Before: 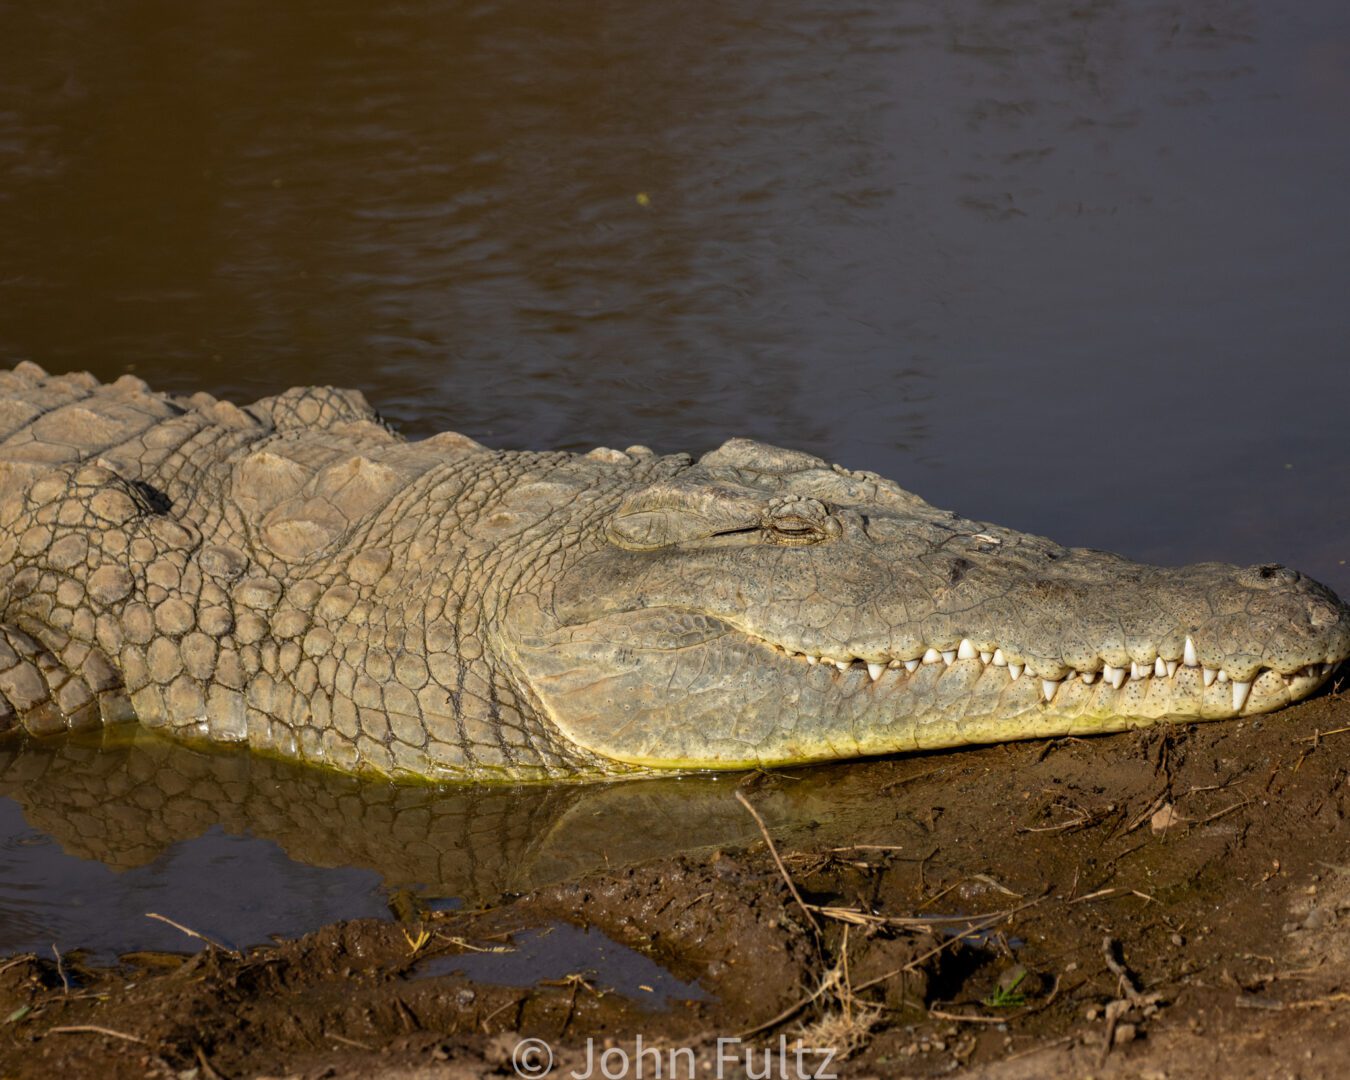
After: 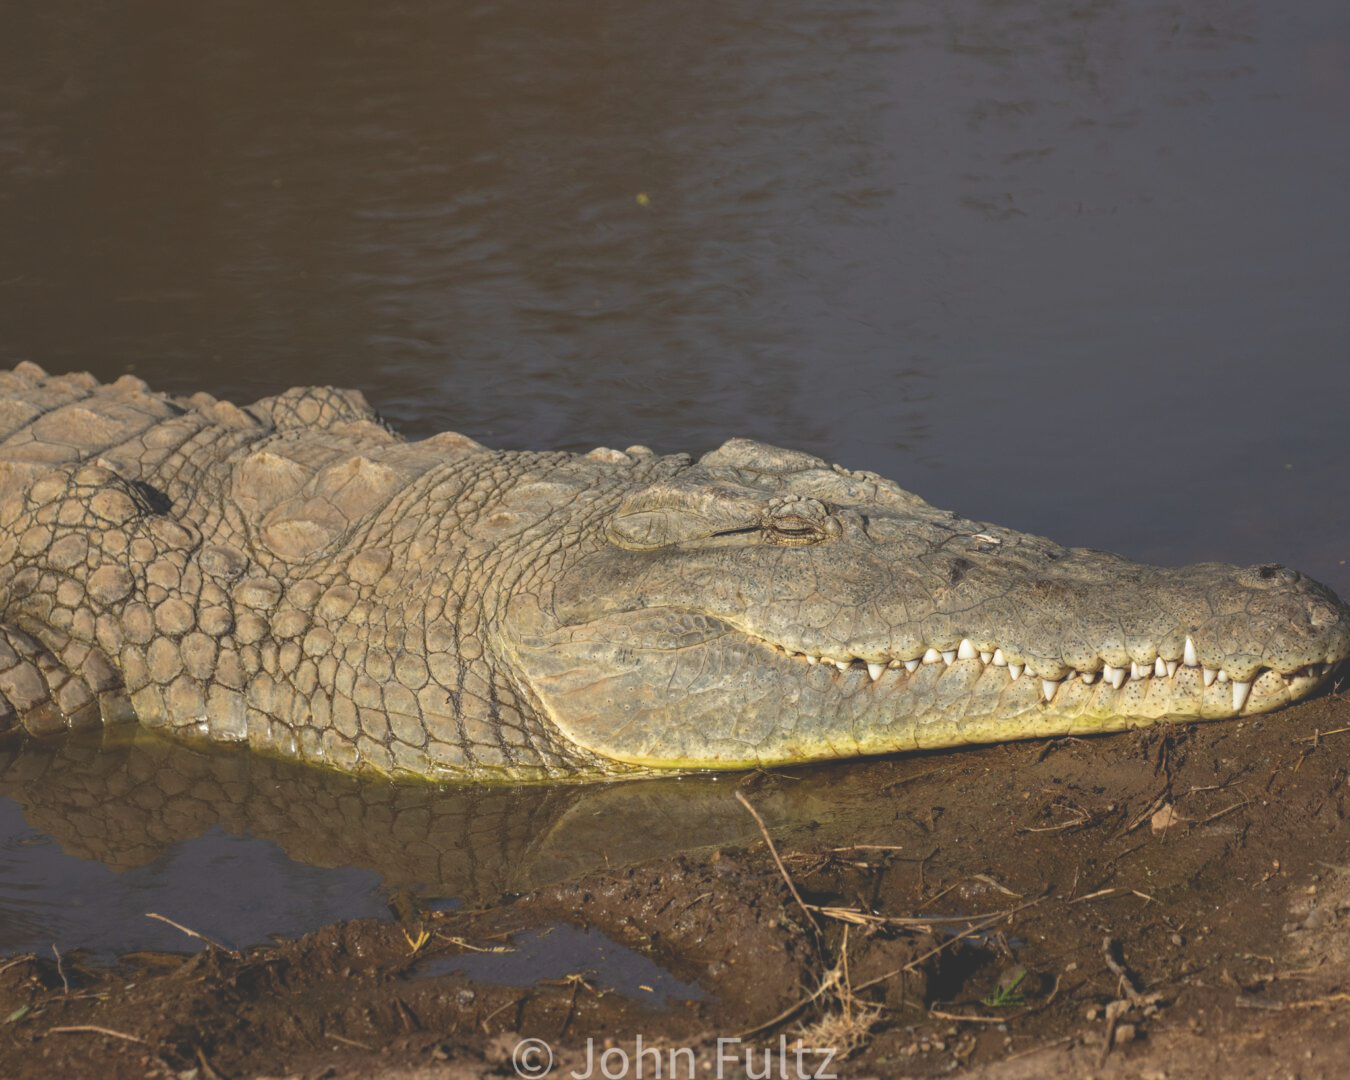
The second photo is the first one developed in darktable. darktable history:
exposure: black level correction -0.029, compensate exposure bias true, compensate highlight preservation false
